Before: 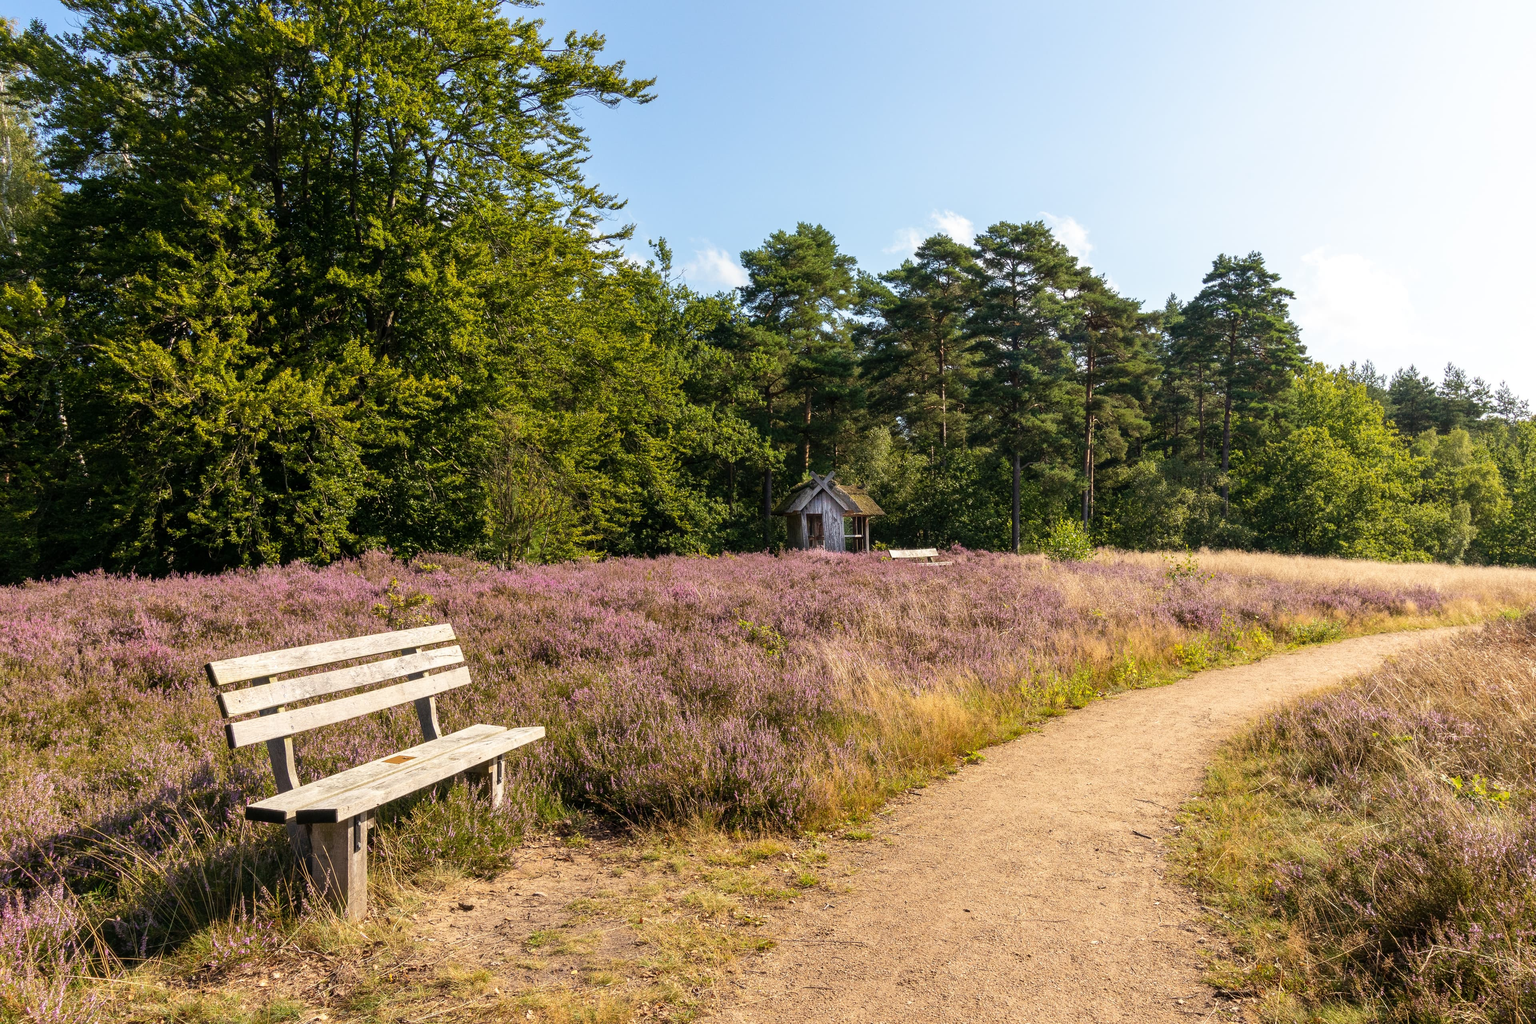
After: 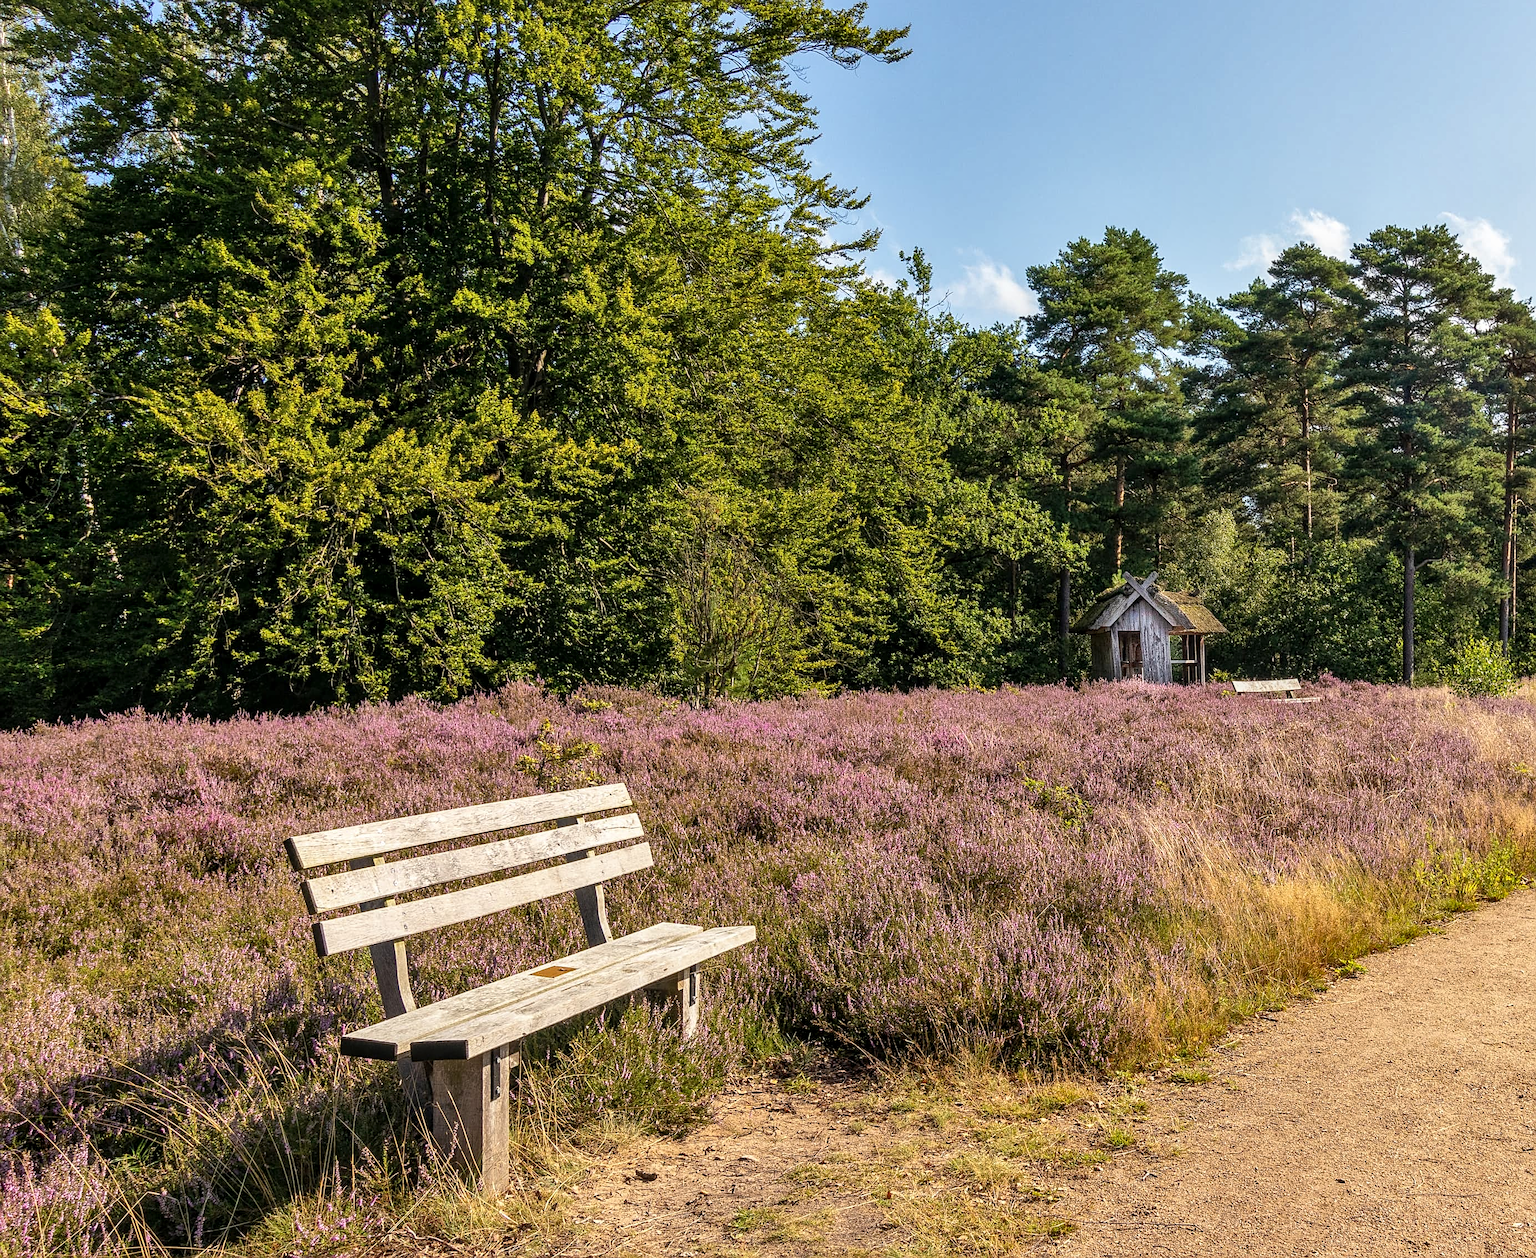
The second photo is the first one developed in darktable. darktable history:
tone equalizer: luminance estimator HSV value / RGB max
crop: top 5.77%, right 27.85%, bottom 5.536%
local contrast: on, module defaults
shadows and highlights: soften with gaussian
sharpen: on, module defaults
